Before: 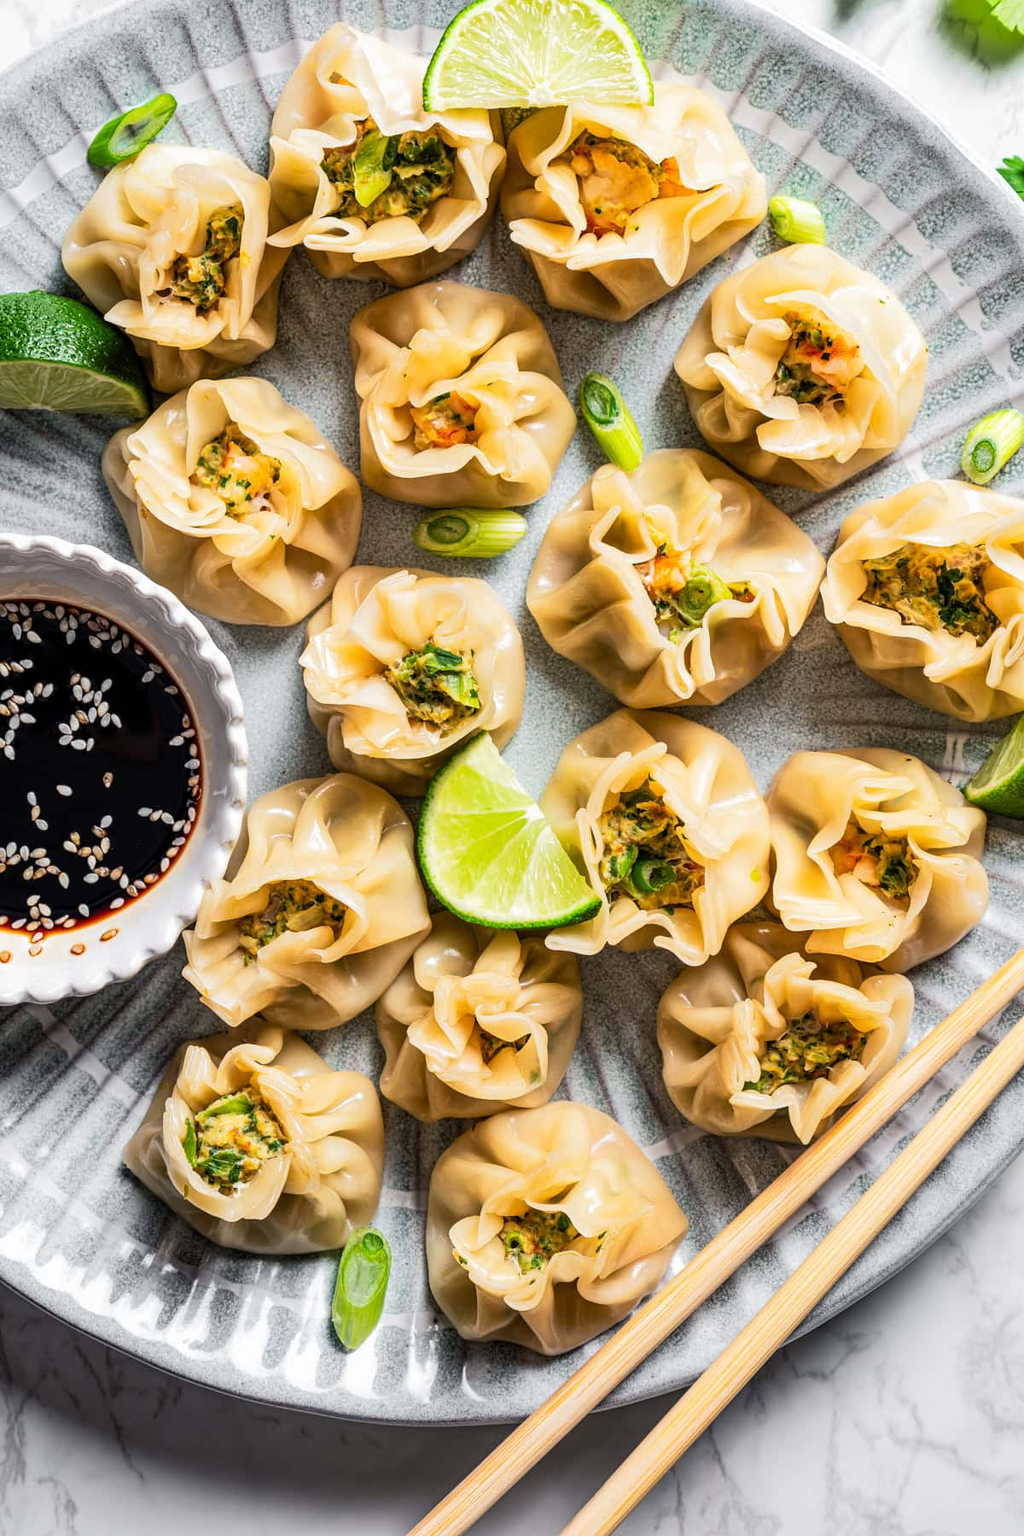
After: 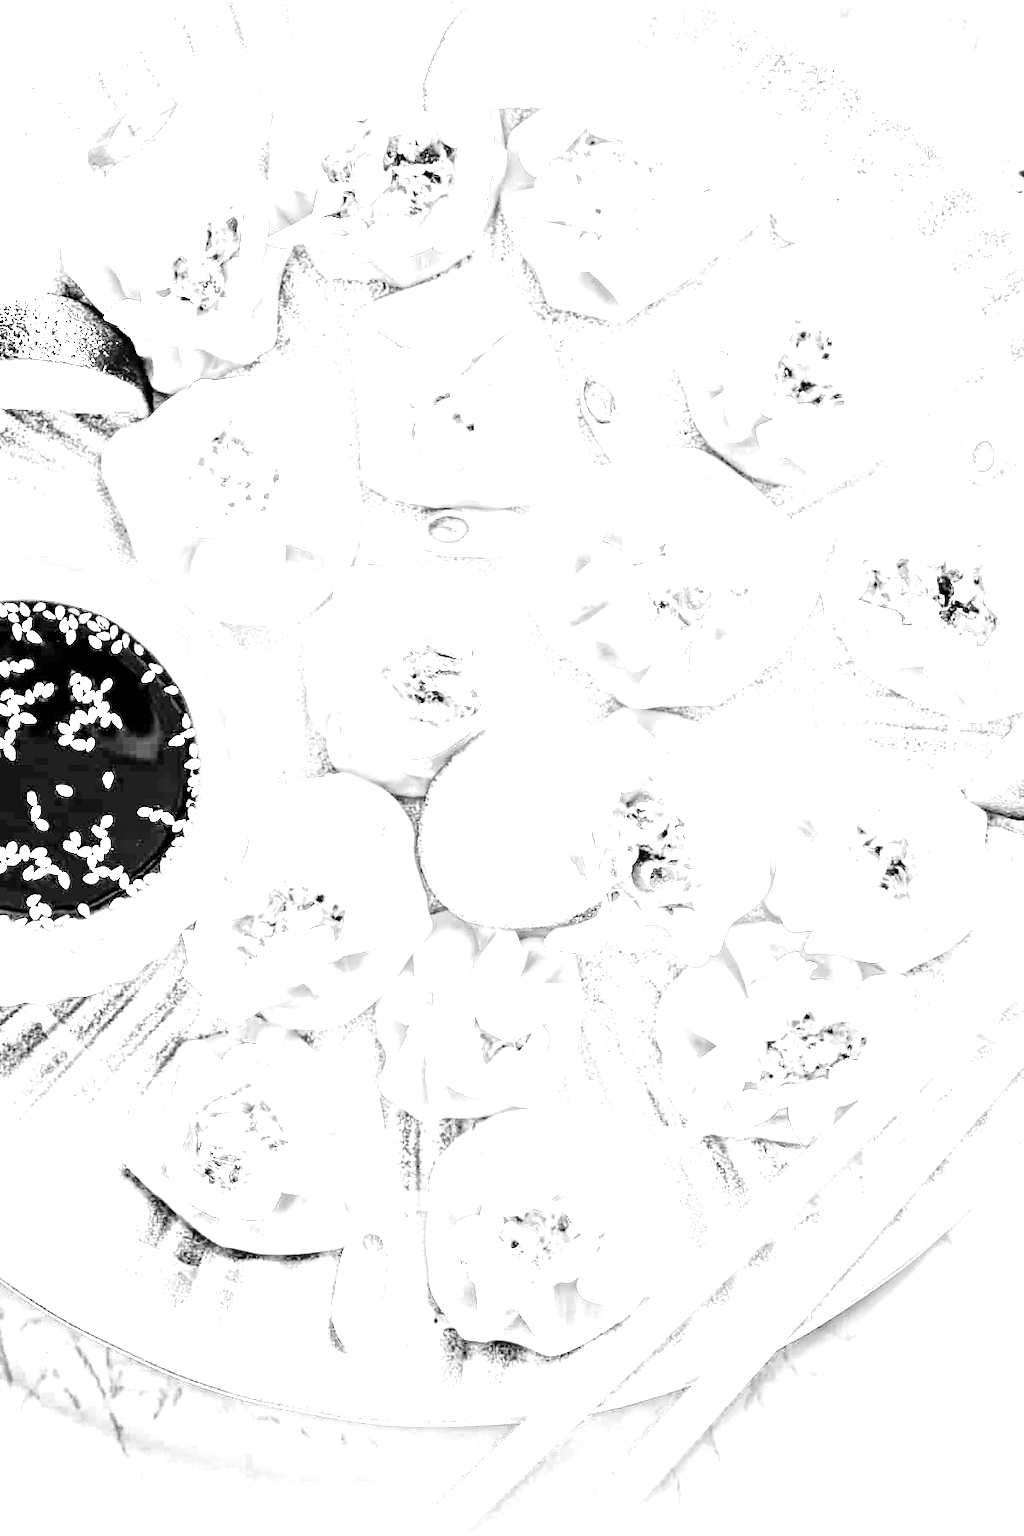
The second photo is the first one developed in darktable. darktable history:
color balance rgb: shadows lift › hue 87.51°, highlights gain › chroma 1.62%, highlights gain › hue 55.1°, global offset › chroma 0.06%, global offset › hue 253.66°, linear chroma grading › global chroma 0.5%
monochrome: on, module defaults
tone equalizer: -8 EV -1.08 EV, -7 EV -1.01 EV, -6 EV -0.867 EV, -5 EV -0.578 EV, -3 EV 0.578 EV, -2 EV 0.867 EV, -1 EV 1.01 EV, +0 EV 1.08 EV, edges refinement/feathering 500, mask exposure compensation -1.57 EV, preserve details no
white balance: red 8, blue 8
